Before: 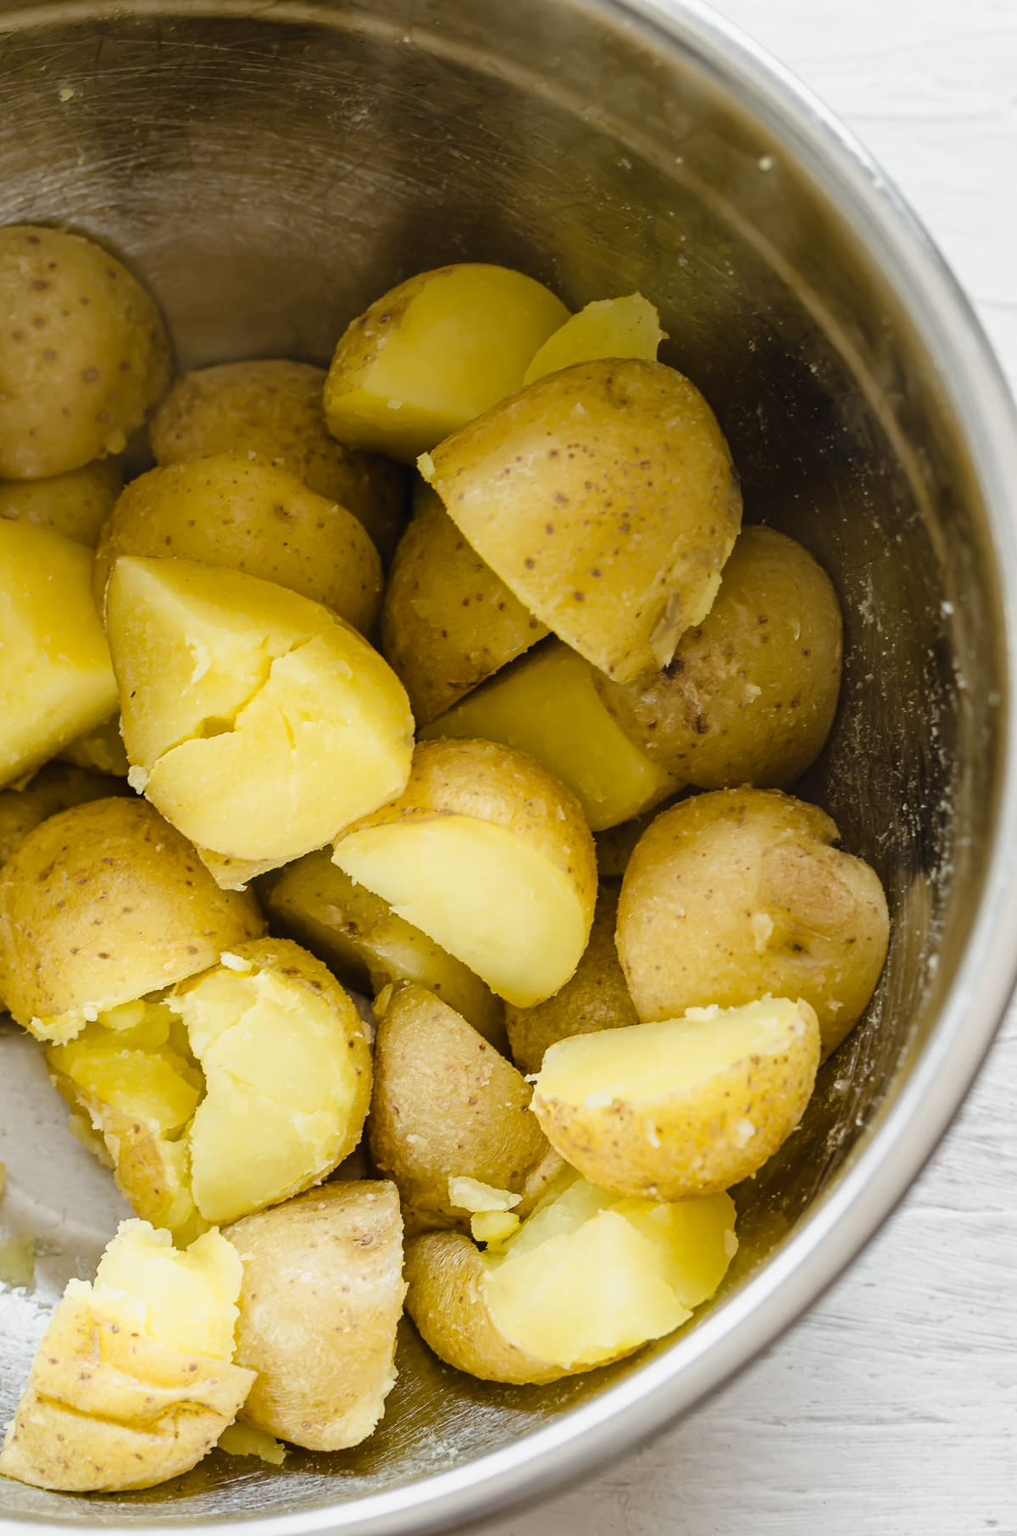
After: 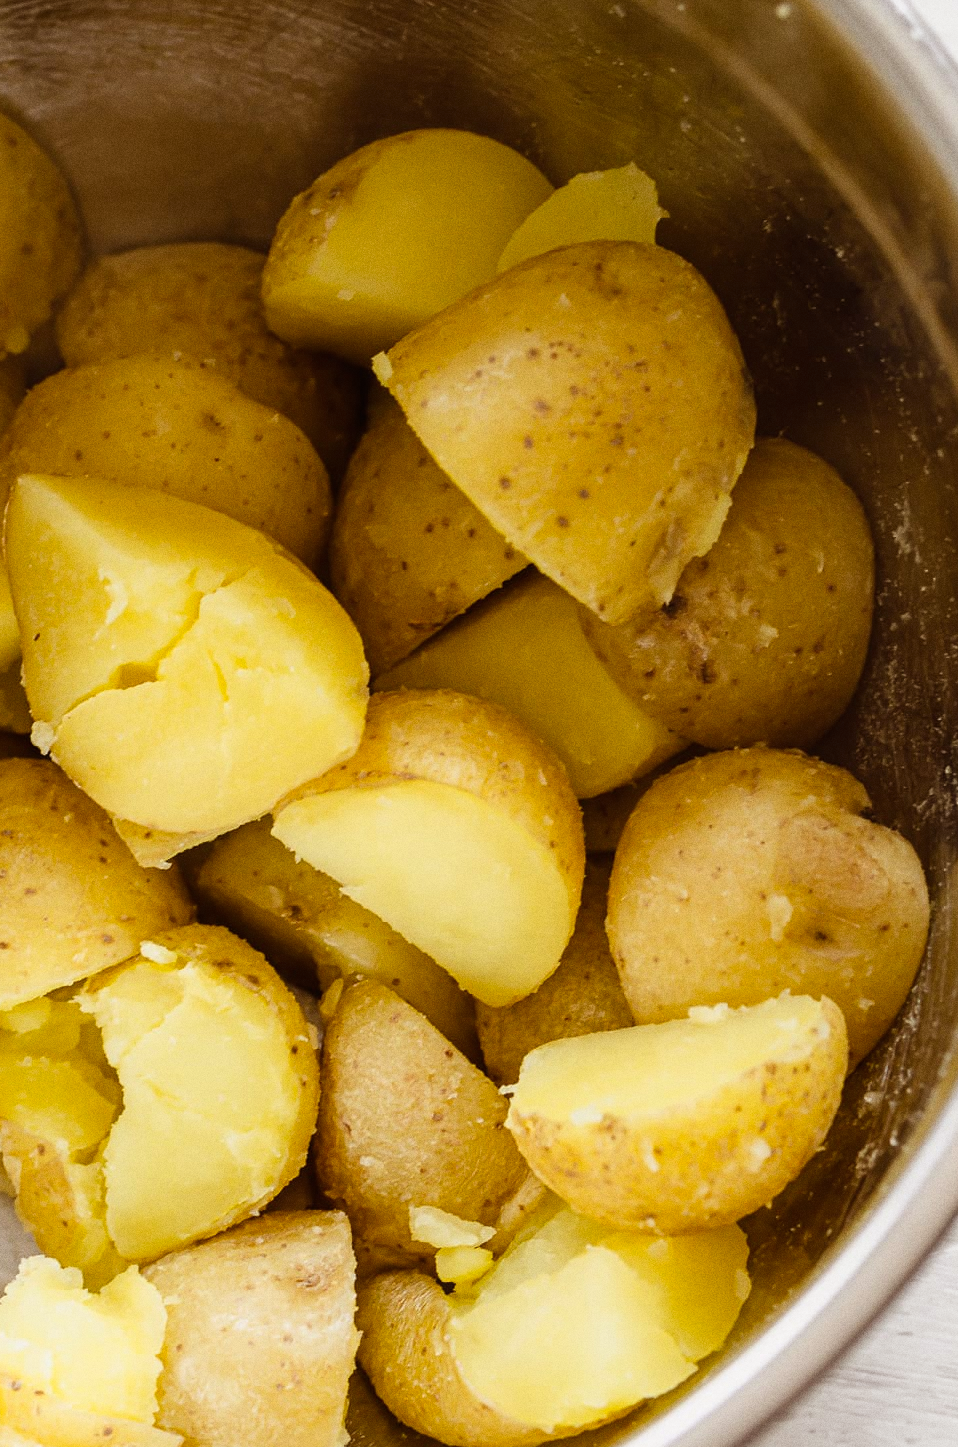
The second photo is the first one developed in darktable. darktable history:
rgb levels: mode RGB, independent channels, levels [[0, 0.5, 1], [0, 0.521, 1], [0, 0.536, 1]]
crop and rotate: left 10.071%, top 10.071%, right 10.02%, bottom 10.02%
grain: coarseness 0.09 ISO
haze removal: strength -0.05
